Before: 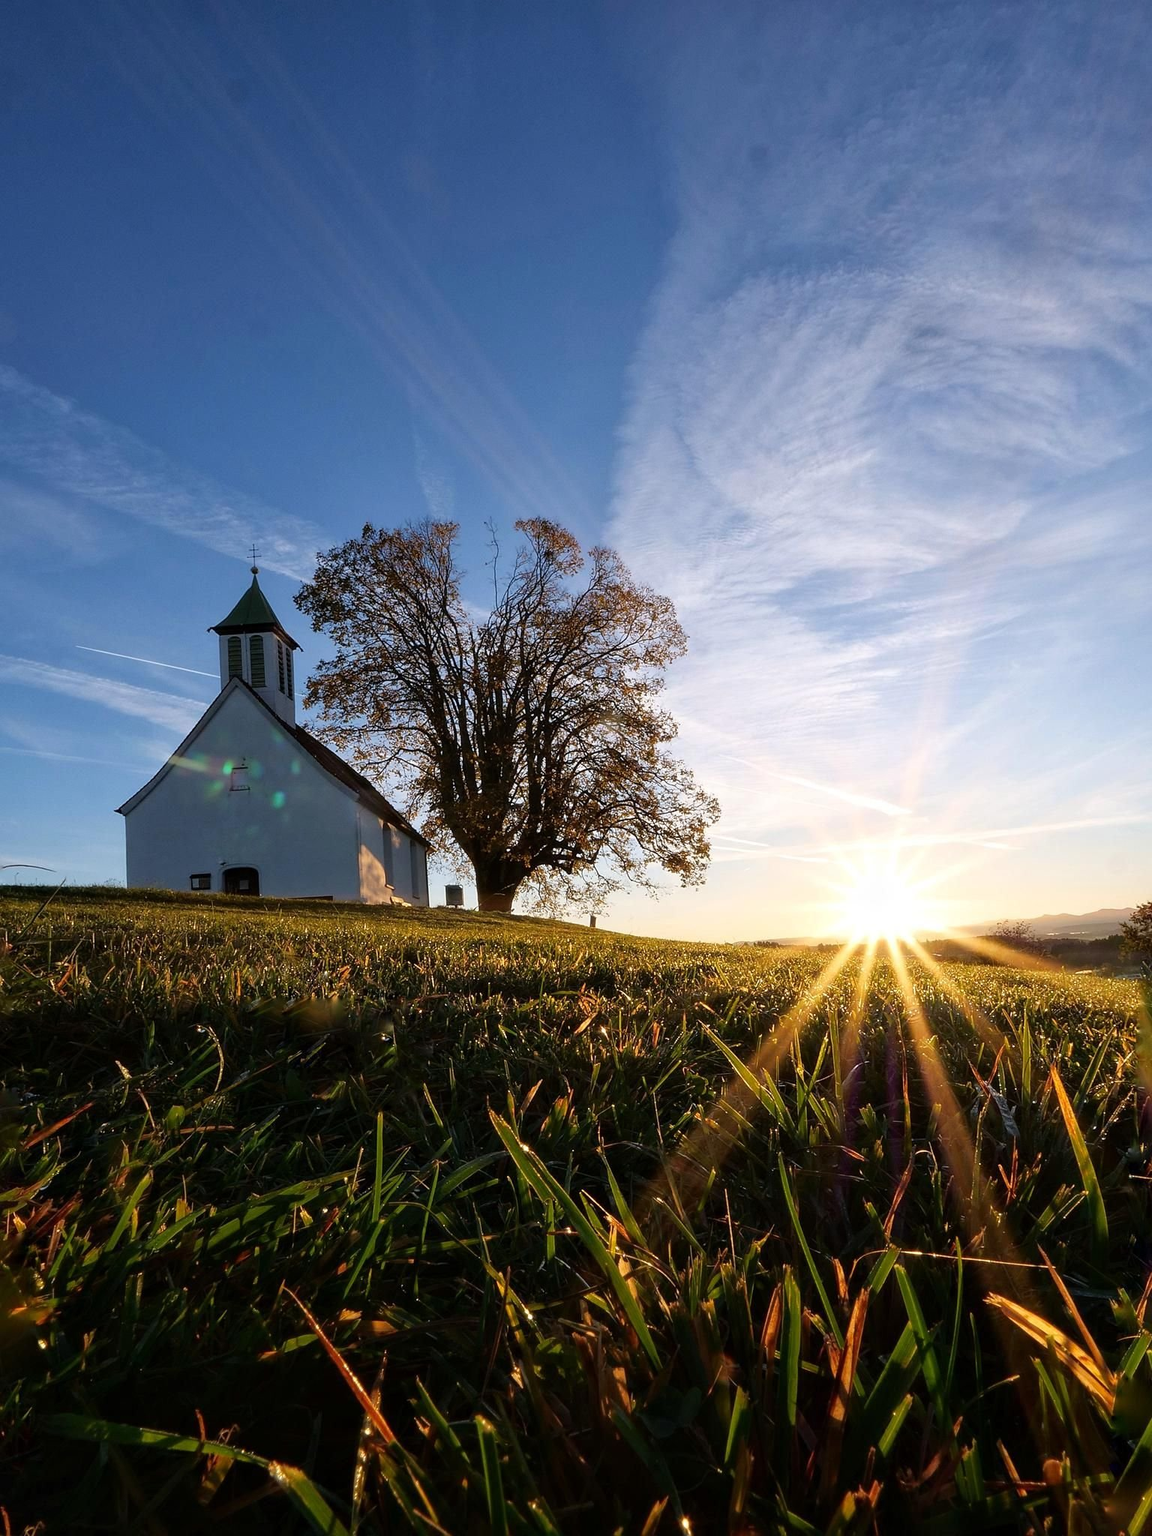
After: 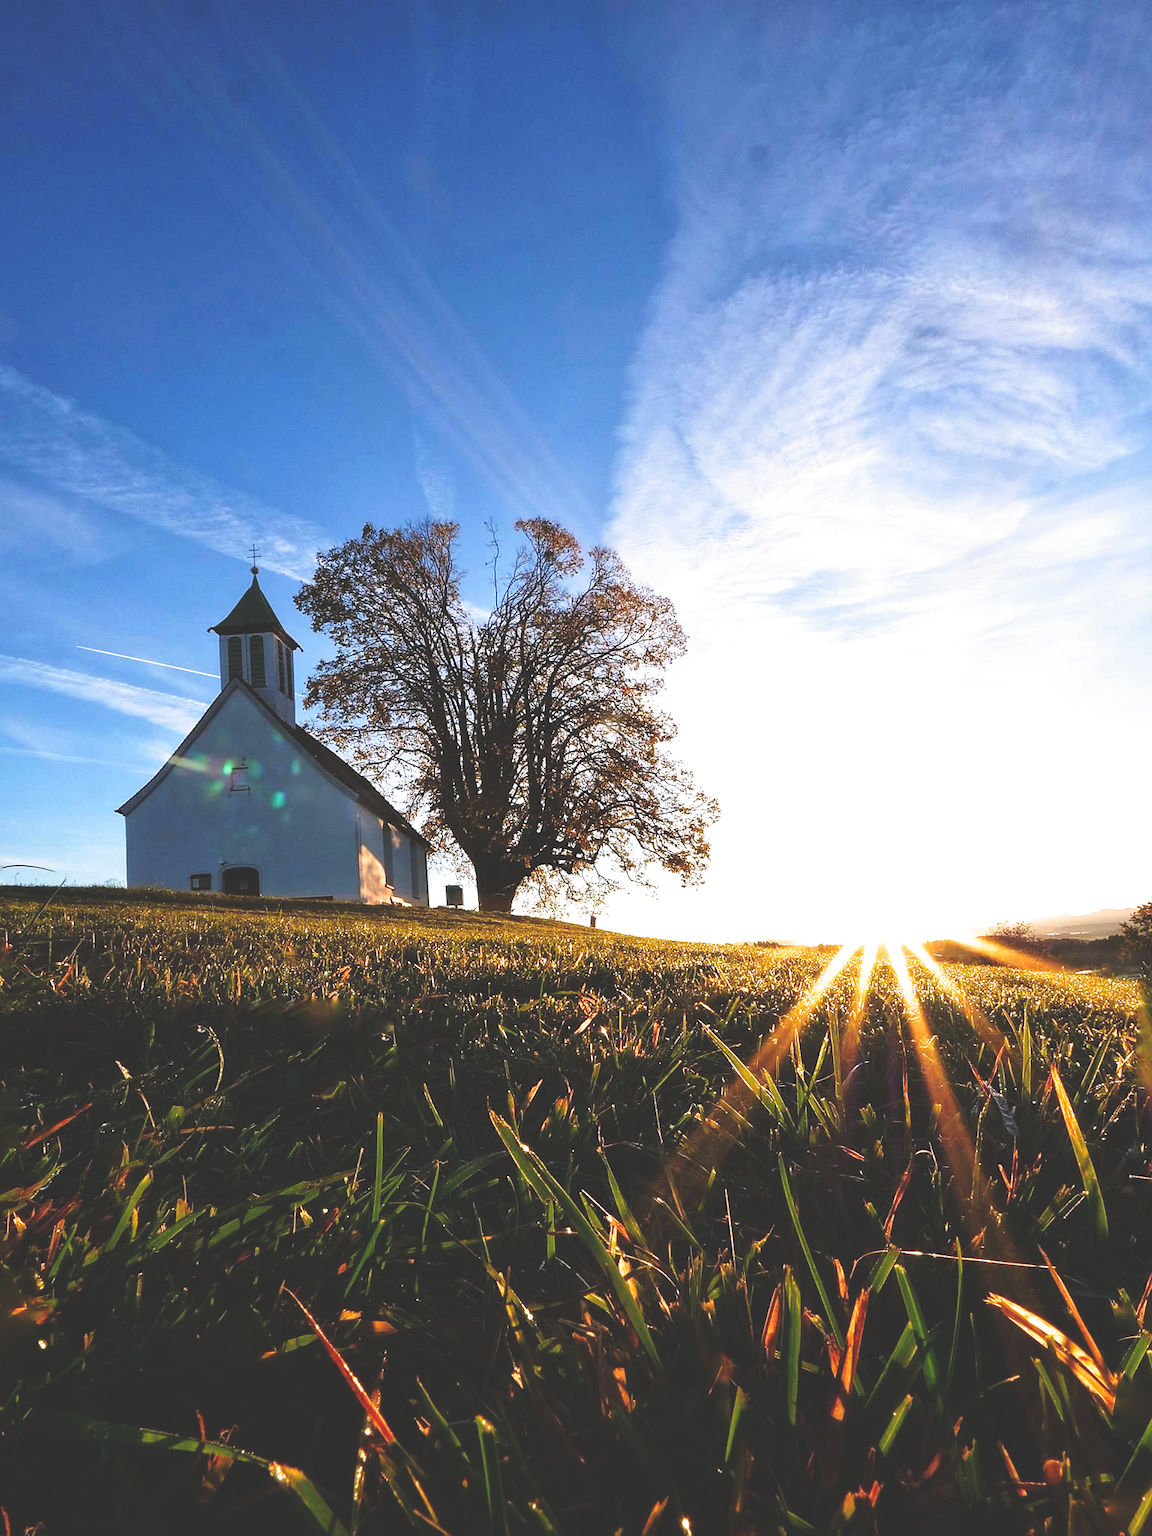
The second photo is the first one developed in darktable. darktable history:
filmic rgb: middle gray luminance 8.8%, black relative exposure -6.3 EV, white relative exposure 2.7 EV, threshold 6 EV, target black luminance 0%, hardness 4.74, latitude 73.47%, contrast 1.332, shadows ↔ highlights balance 10.13%, add noise in highlights 0, preserve chrominance no, color science v3 (2019), use custom middle-gray values true, iterations of high-quality reconstruction 0, contrast in highlights soft, enable highlight reconstruction true
rgb curve: curves: ch0 [(0, 0.186) (0.314, 0.284) (0.775, 0.708) (1, 1)], compensate middle gray true, preserve colors none
